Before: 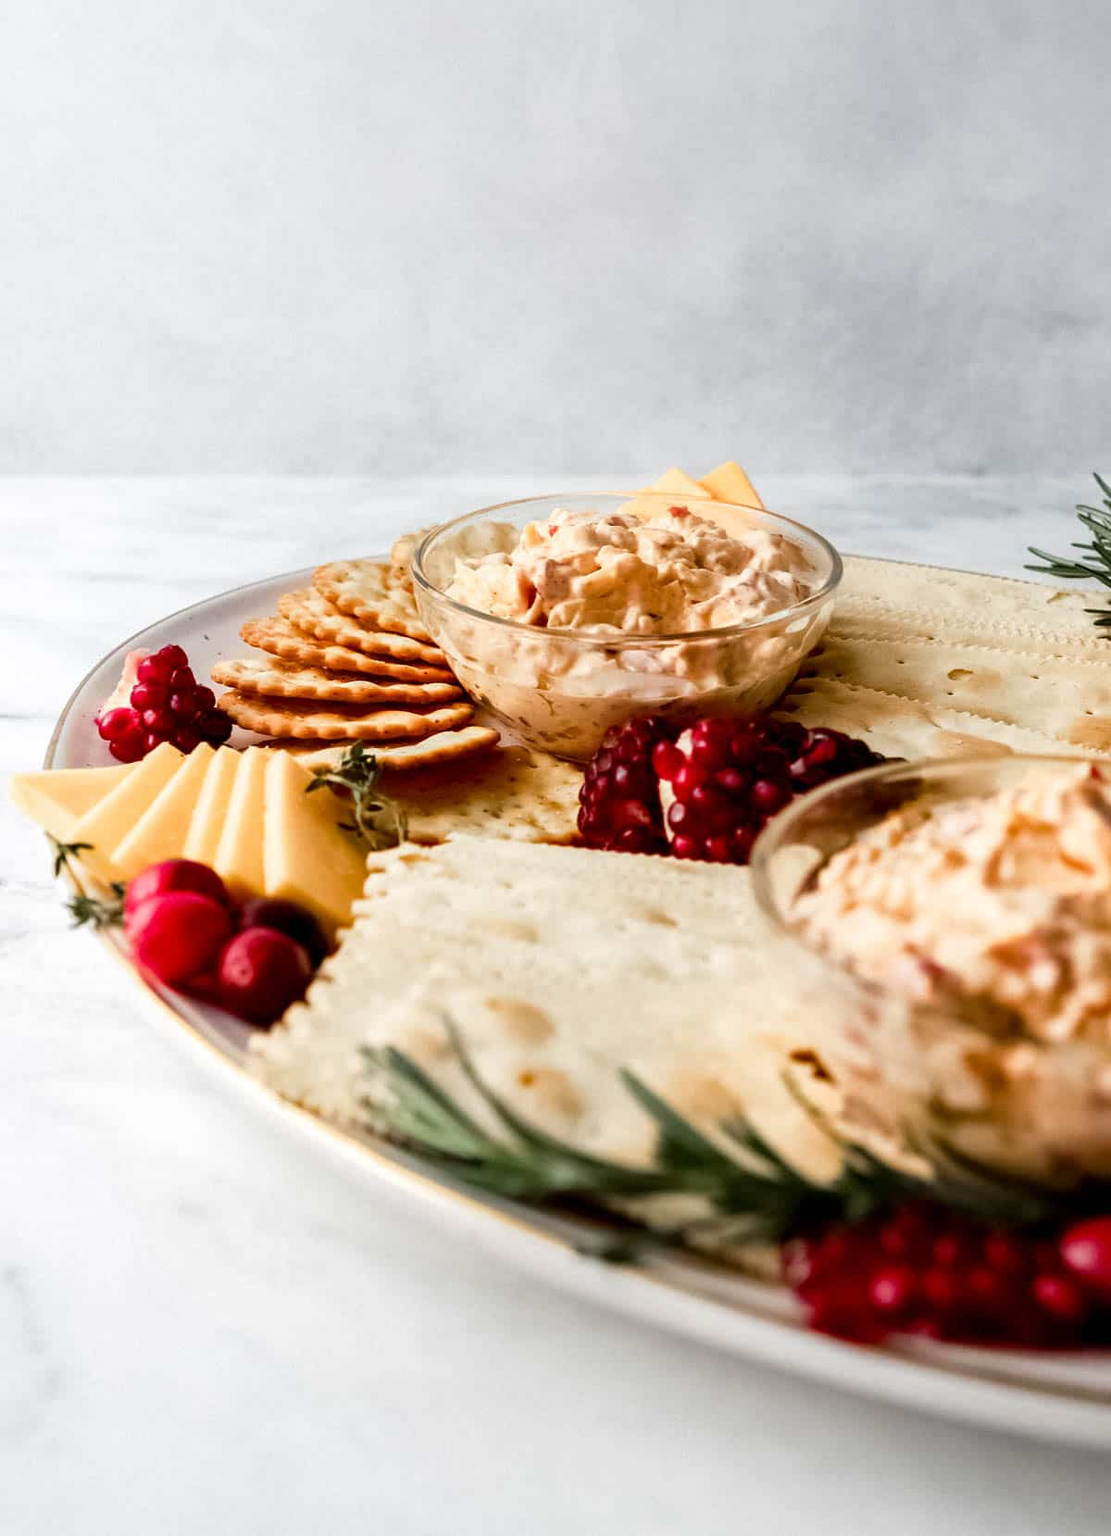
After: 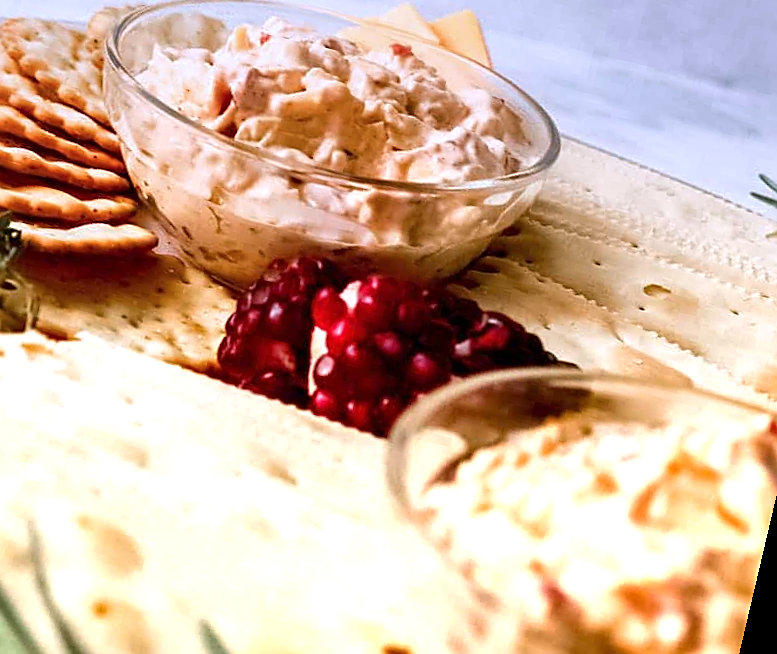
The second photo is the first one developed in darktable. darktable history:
local contrast: mode bilateral grid, contrast 15, coarseness 36, detail 105%, midtone range 0.2
sharpen: on, module defaults
graduated density: hue 238.83°, saturation 50%
crop: left 36.607%, top 34.735%, right 13.146%, bottom 30.611%
rotate and perspective: rotation 13.27°, automatic cropping off
exposure: exposure 0.77 EV, compensate highlight preservation false
